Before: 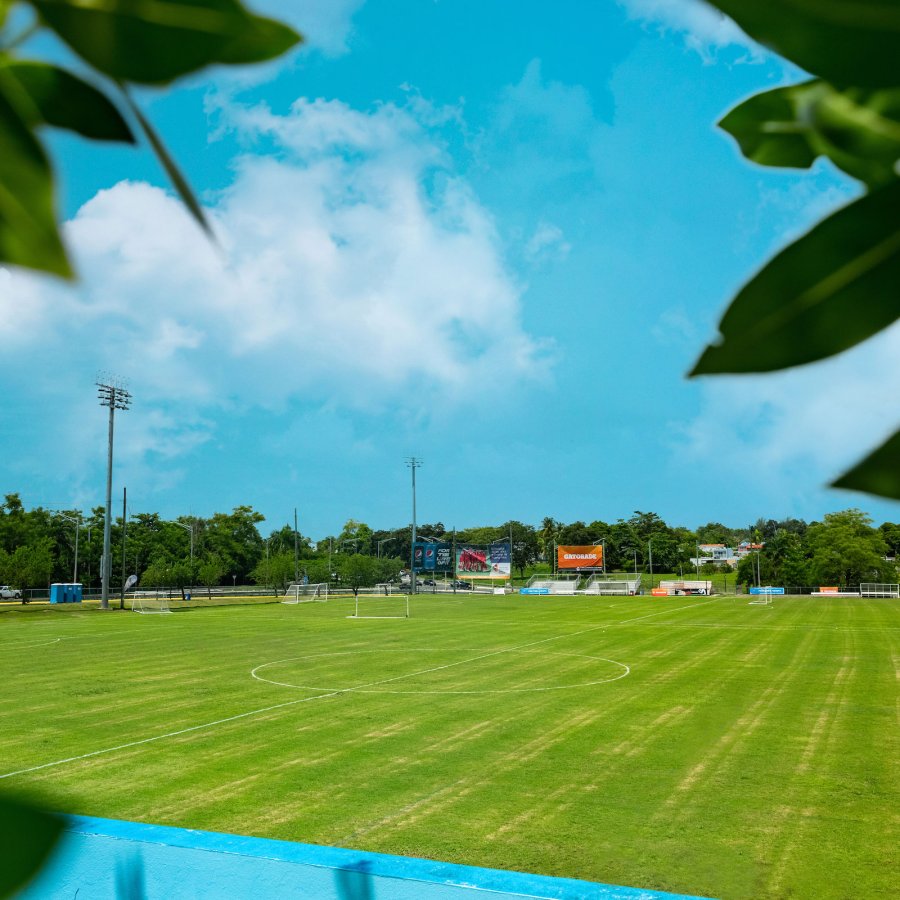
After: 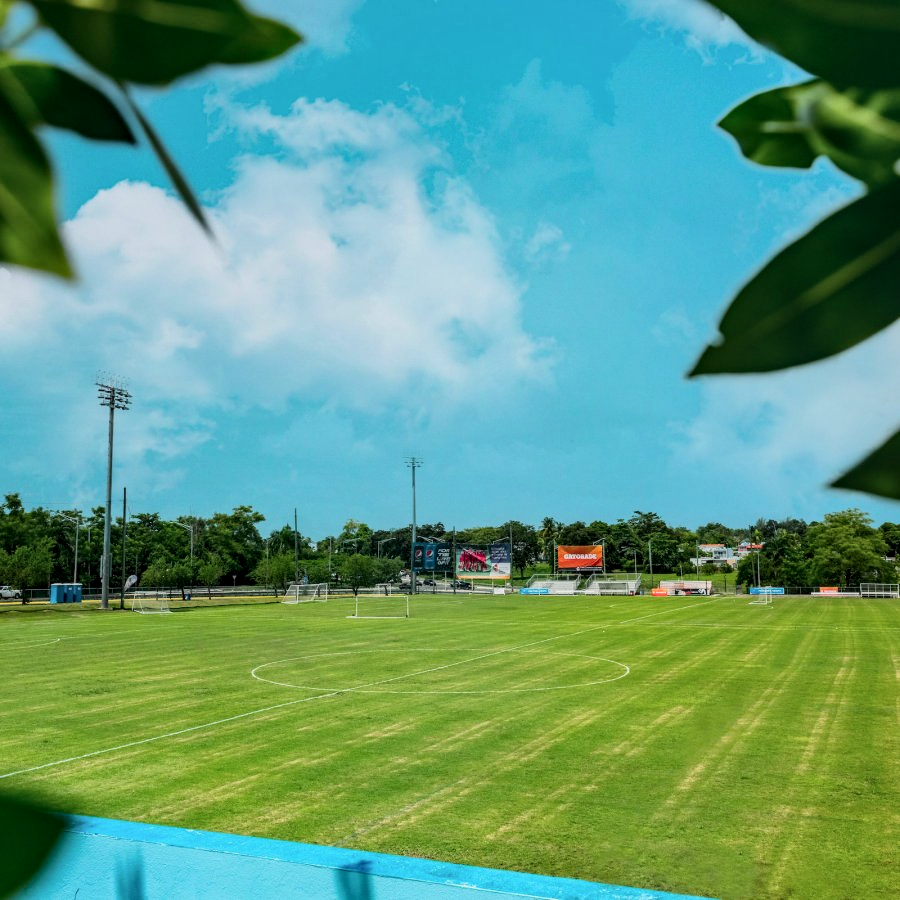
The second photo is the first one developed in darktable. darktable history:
local contrast: highlights 34%, detail 134%
shadows and highlights: radius 125.22, shadows 30.51, highlights -30.91, low approximation 0.01, soften with gaussian
tone curve: curves: ch0 [(0, 0.023) (0.184, 0.168) (0.491, 0.519) (0.748, 0.765) (1, 0.919)]; ch1 [(0, 0) (0.179, 0.173) (0.322, 0.32) (0.424, 0.424) (0.496, 0.501) (0.563, 0.586) (0.761, 0.803) (1, 1)]; ch2 [(0, 0) (0.434, 0.447) (0.483, 0.487) (0.557, 0.541) (0.697, 0.68) (1, 1)], color space Lab, independent channels, preserve colors none
